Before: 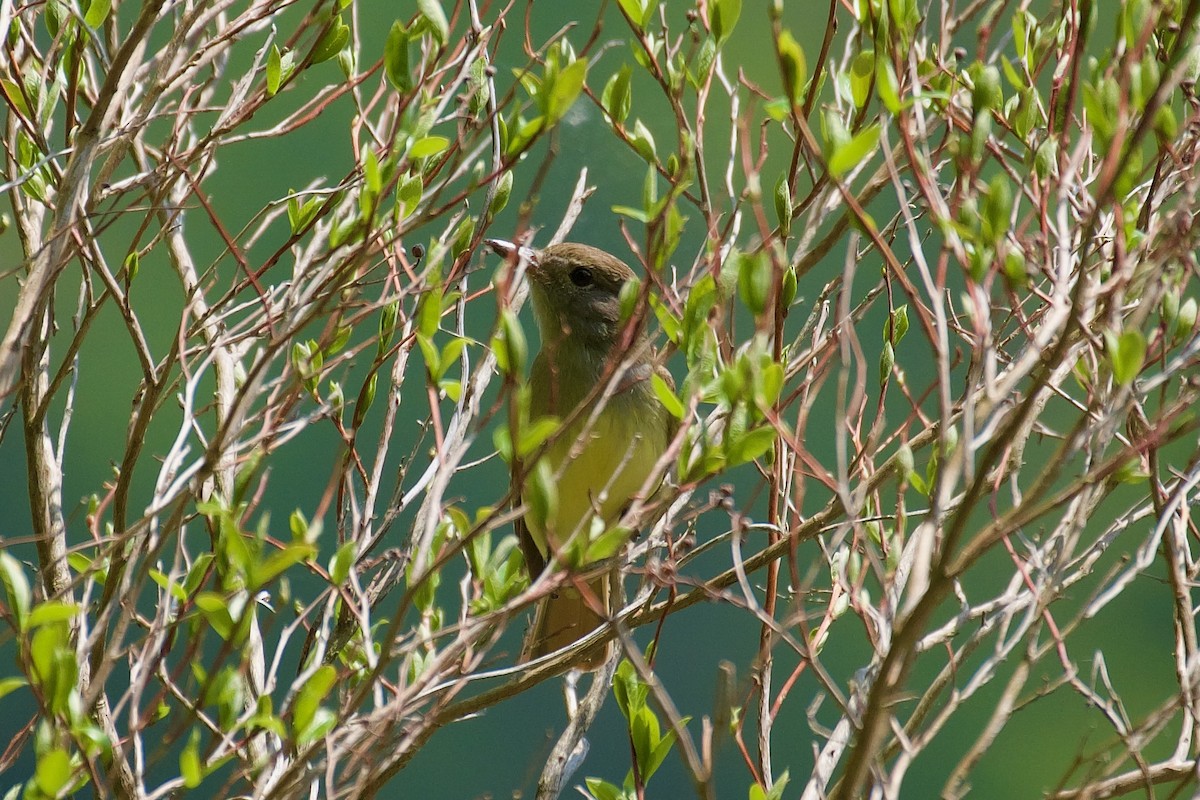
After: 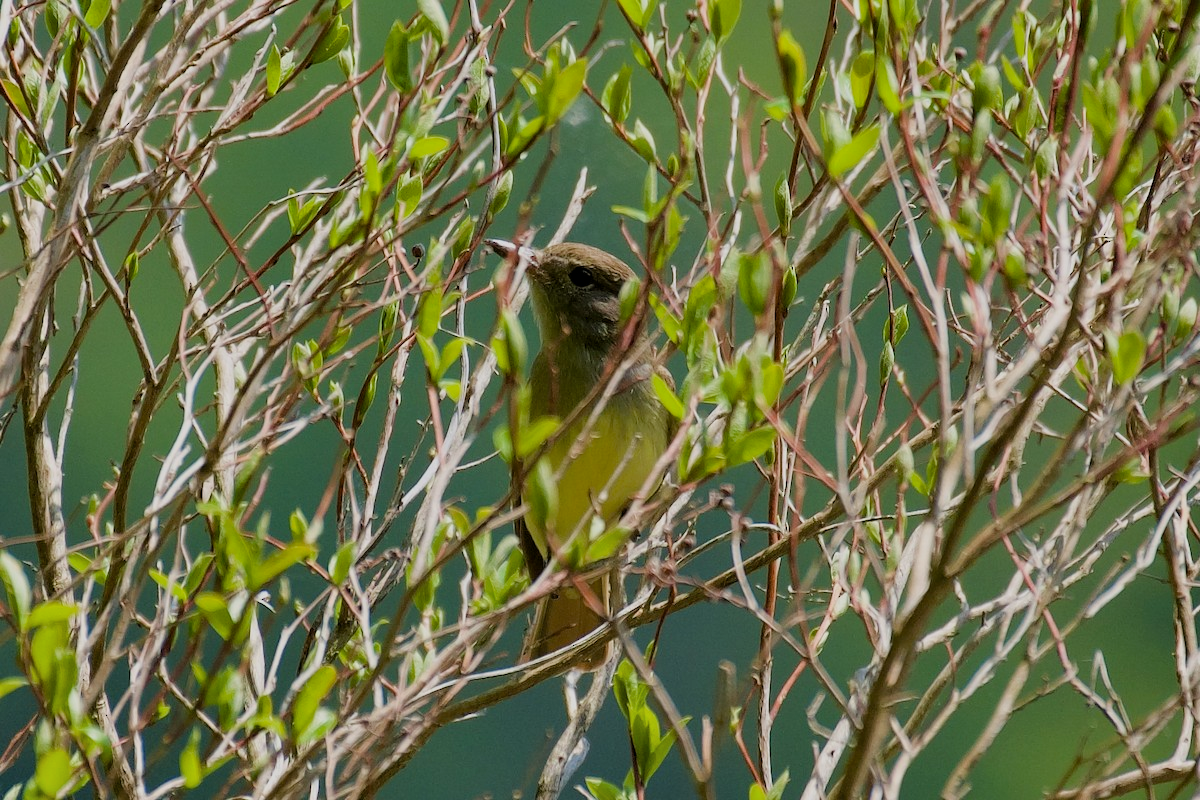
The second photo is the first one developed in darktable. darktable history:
shadows and highlights: shadows color adjustment 99.14%, highlights color adjustment 0.629%, low approximation 0.01, soften with gaussian
filmic rgb: black relative exposure -7.99 EV, white relative exposure 3.97 EV, hardness 4.19, contrast 0.998
